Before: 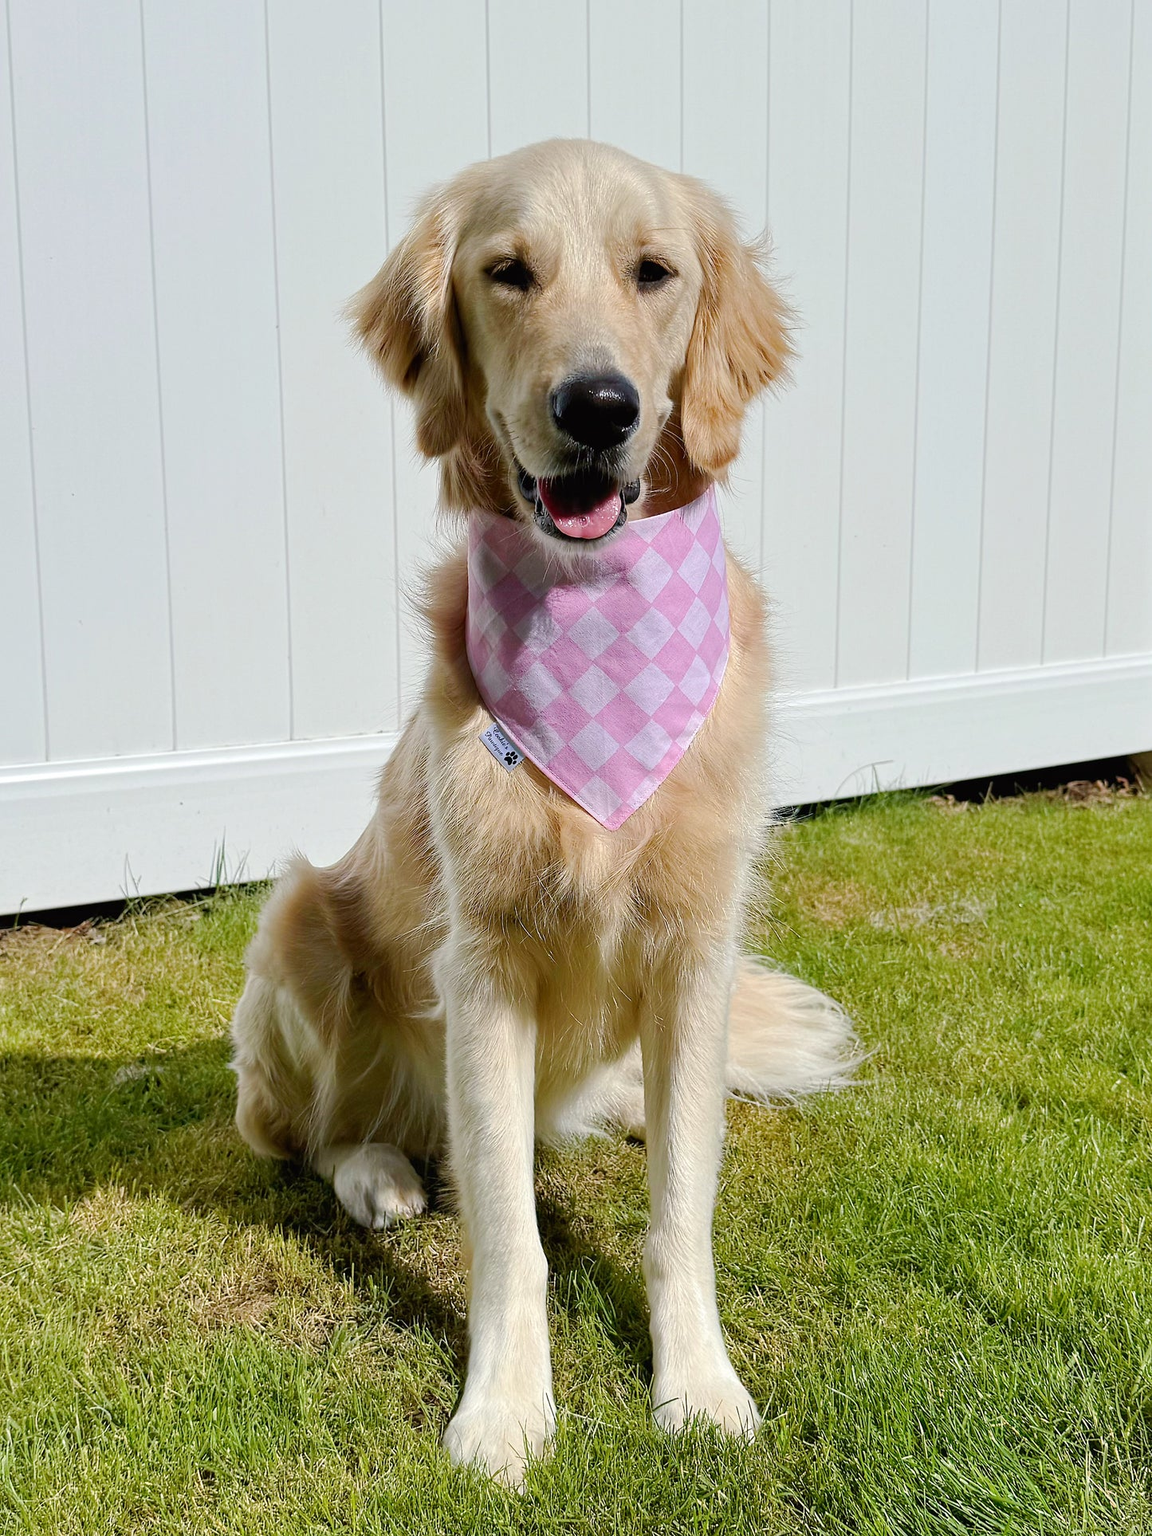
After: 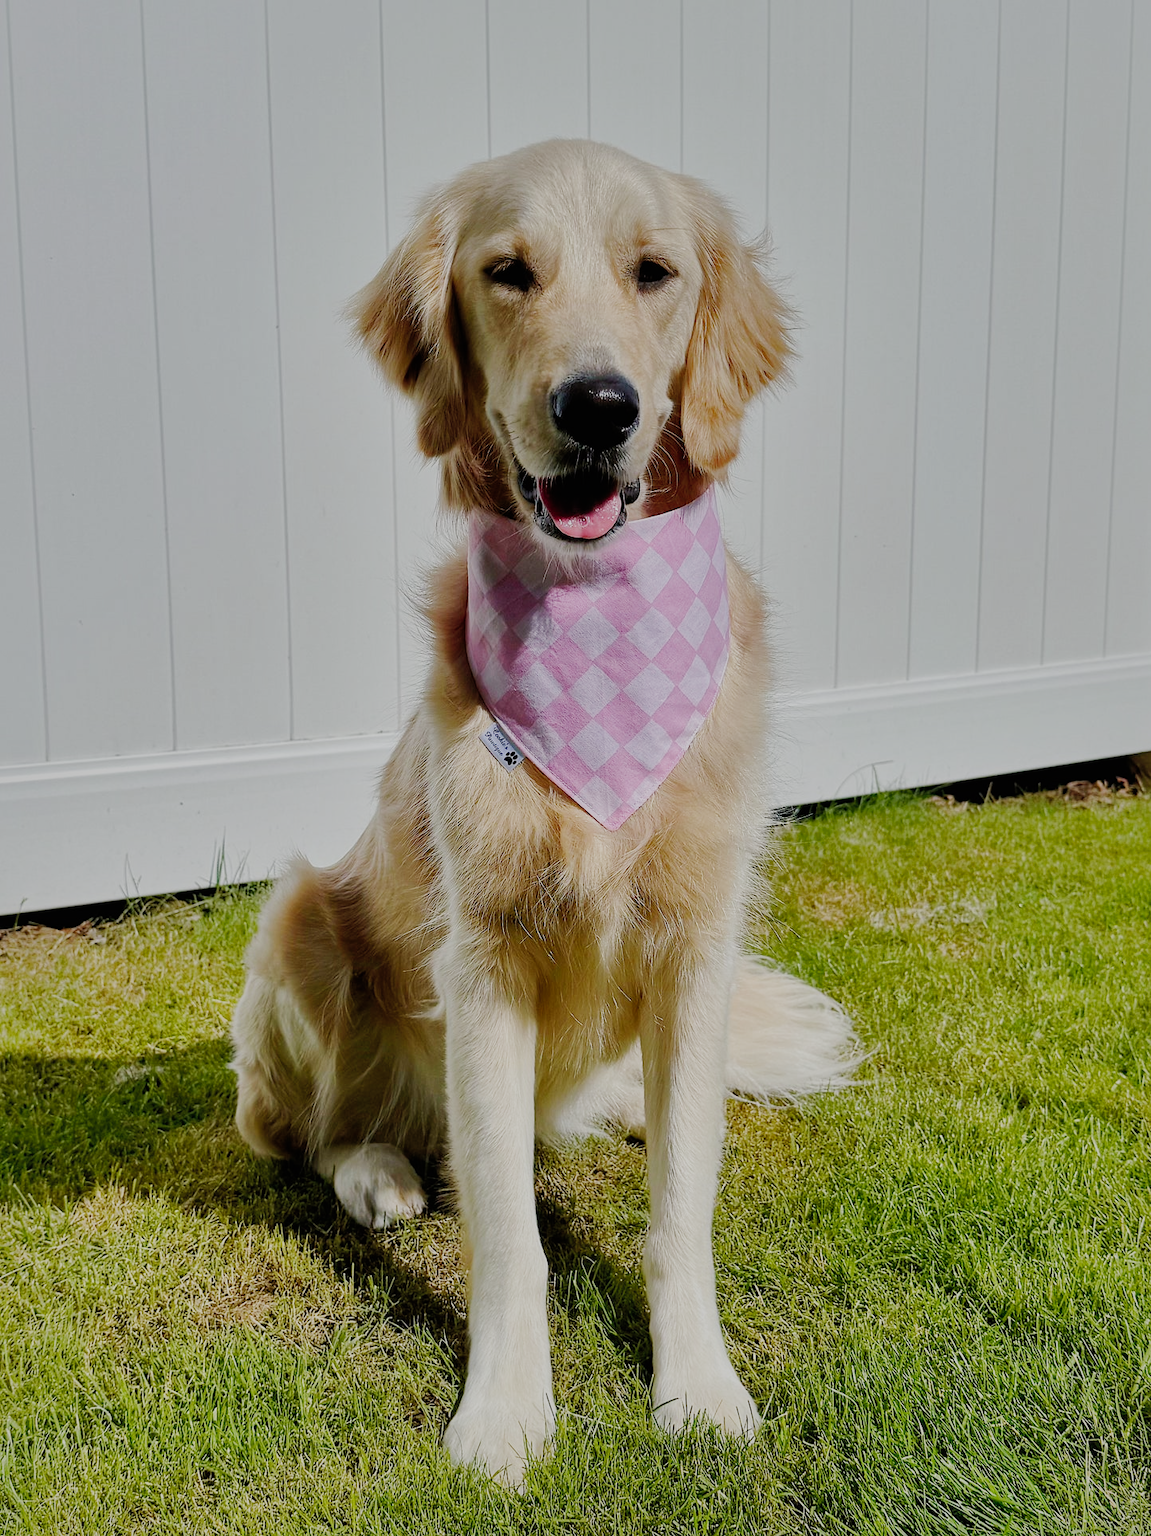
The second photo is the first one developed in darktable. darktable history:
shadows and highlights: shadows 40, highlights -60
sigmoid: skew -0.2, preserve hue 0%, red attenuation 0.1, red rotation 0.035, green attenuation 0.1, green rotation -0.017, blue attenuation 0.15, blue rotation -0.052, base primaries Rec2020
